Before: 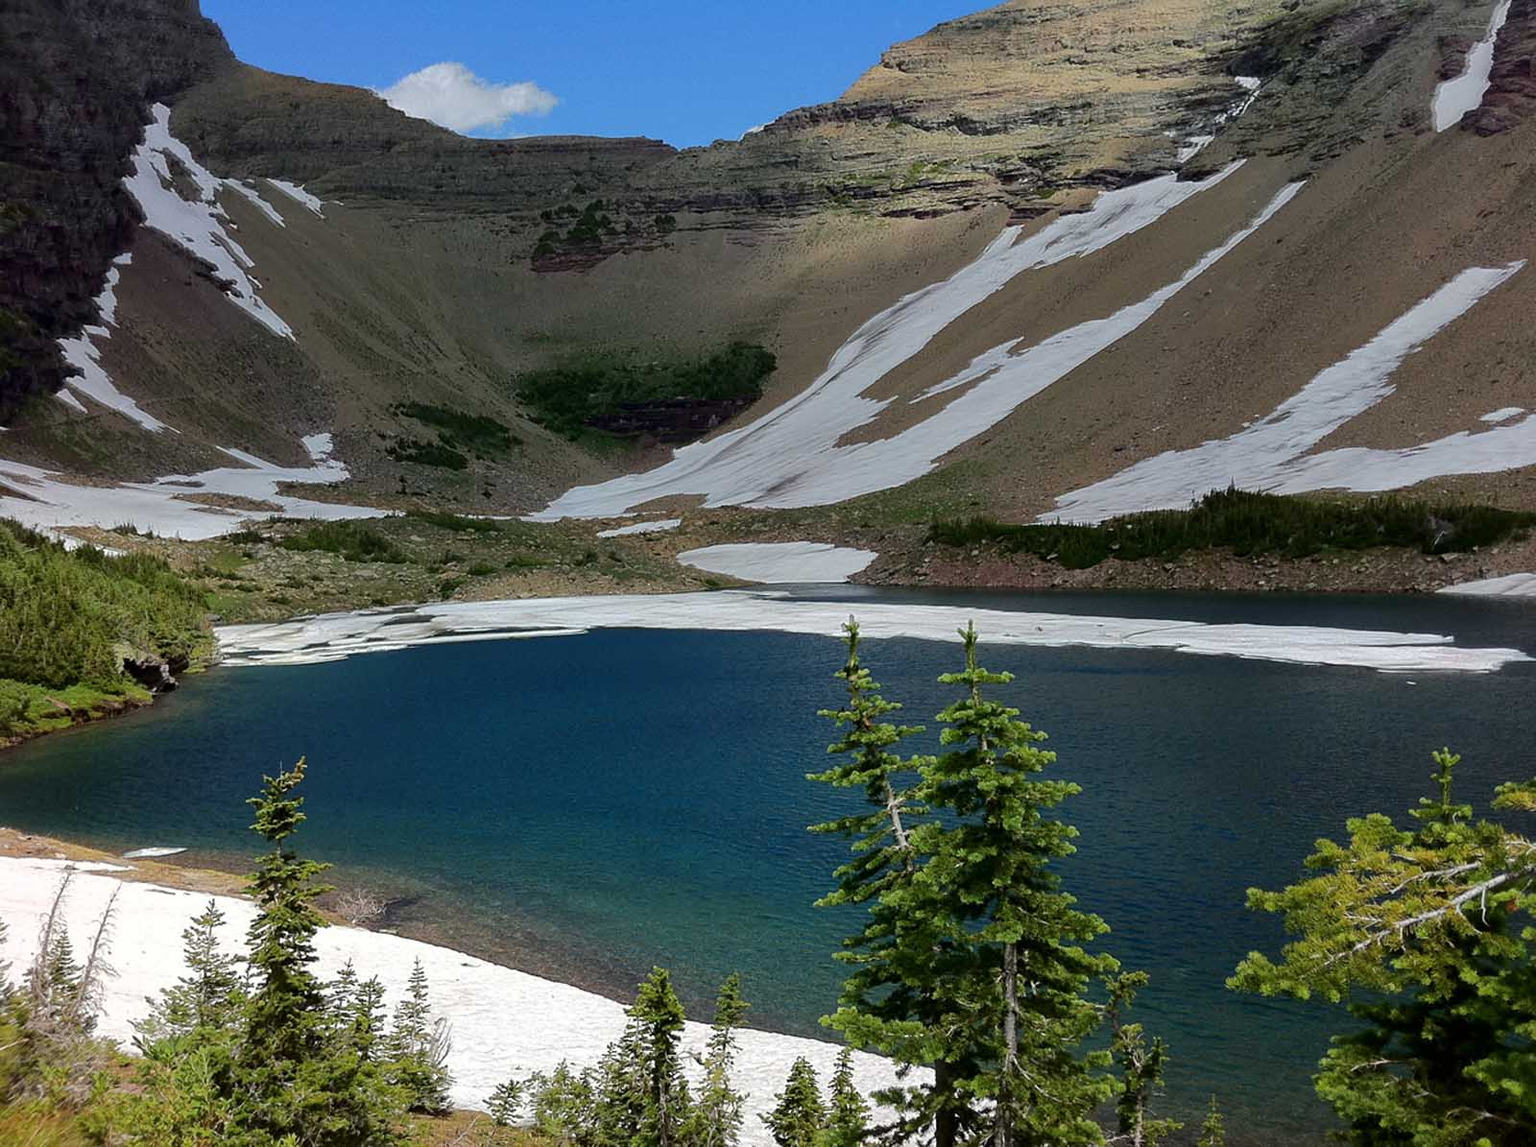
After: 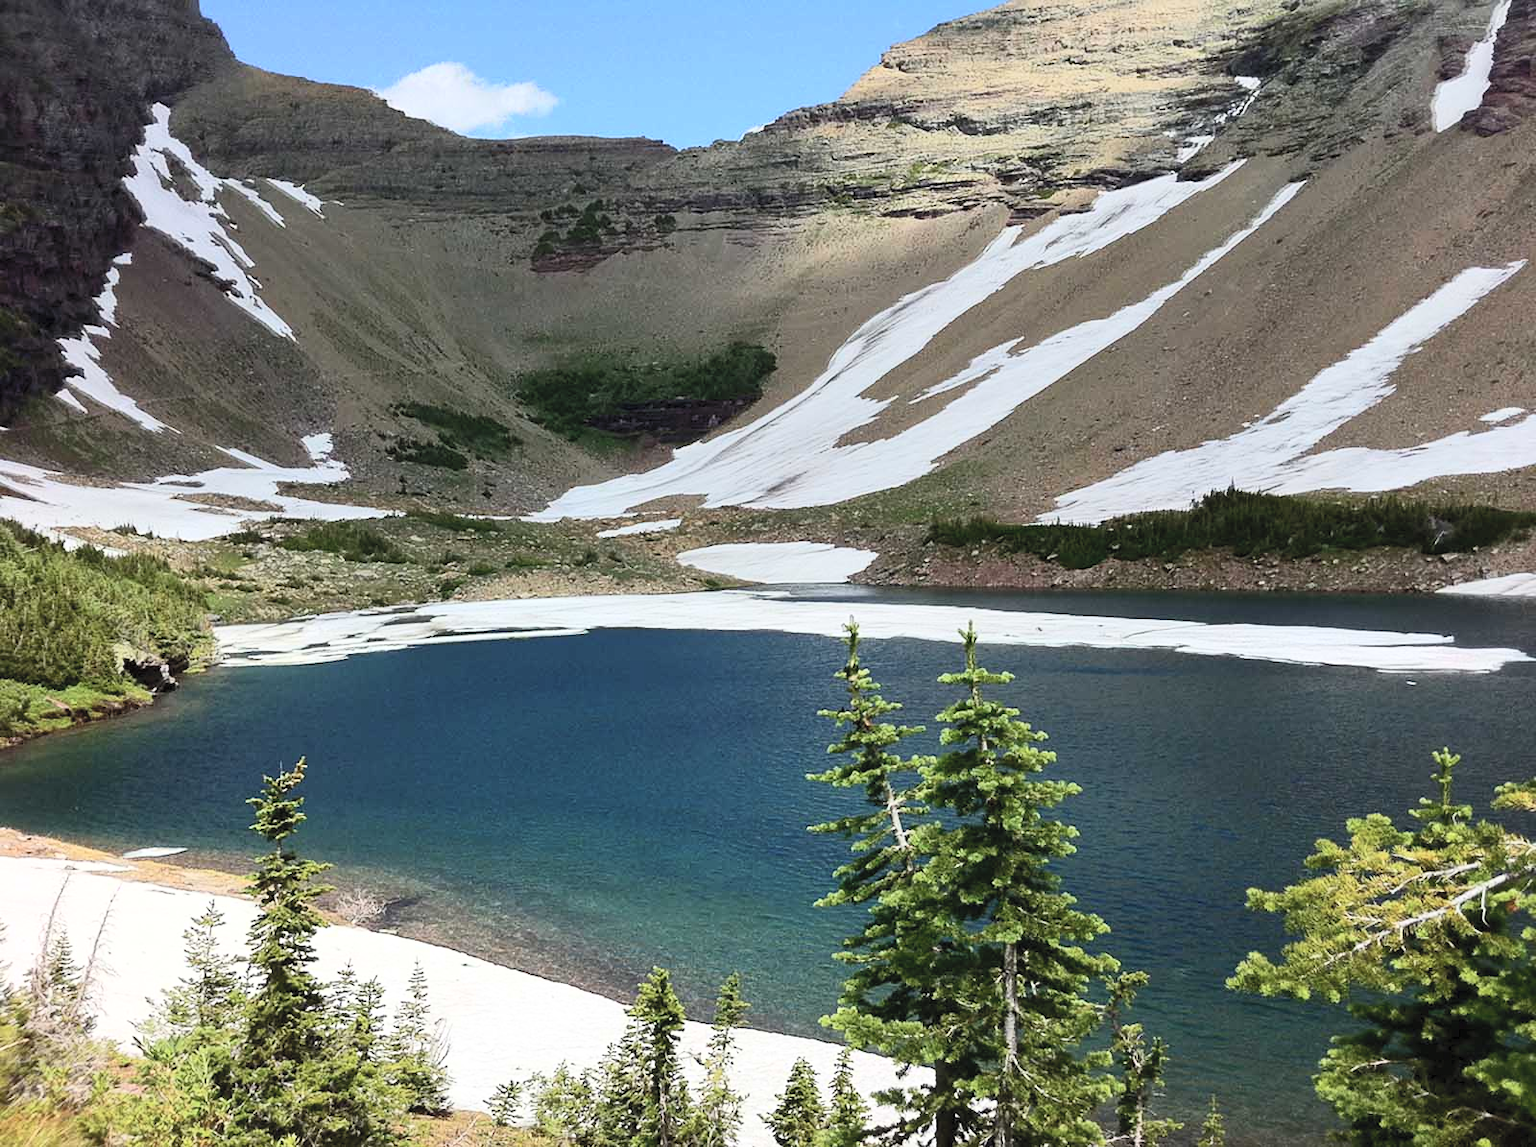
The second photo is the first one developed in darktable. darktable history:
tone equalizer: edges refinement/feathering 500, mask exposure compensation -1.57 EV, preserve details no
contrast brightness saturation: contrast 0.379, brightness 0.52
